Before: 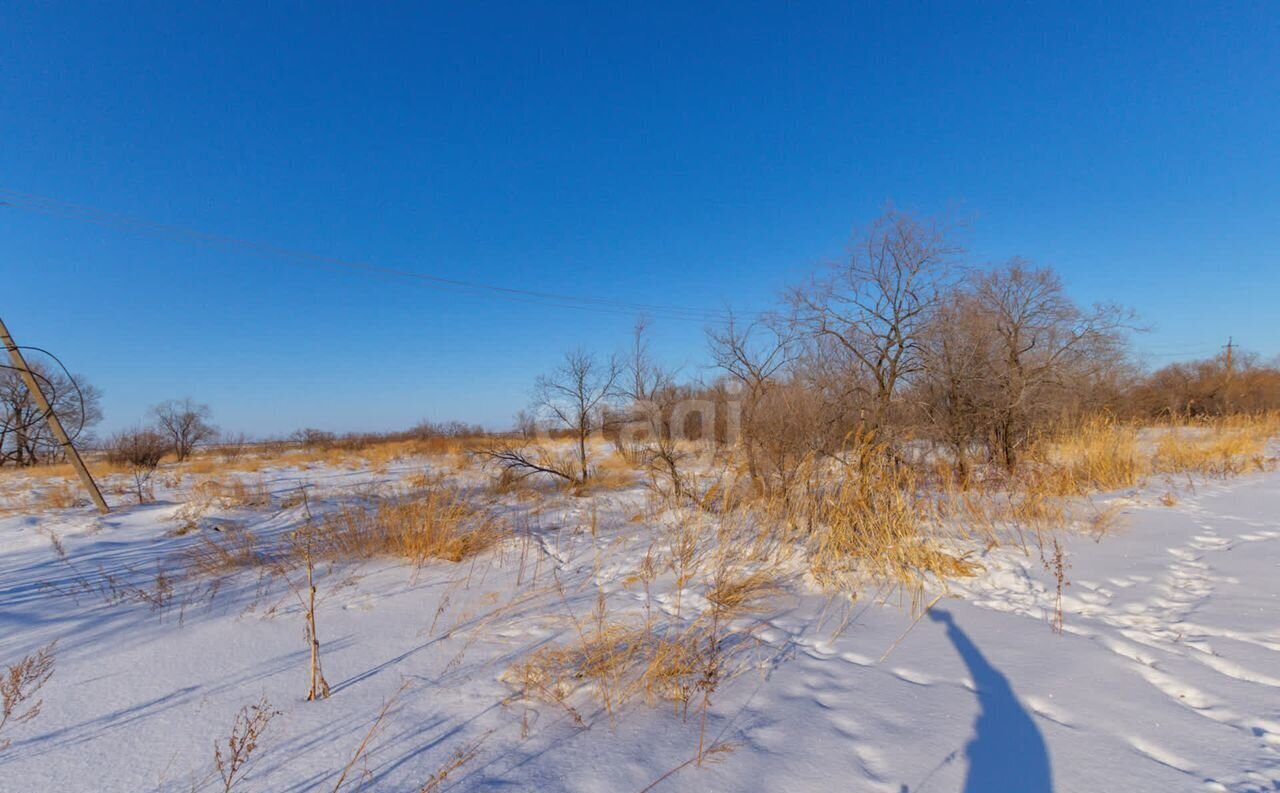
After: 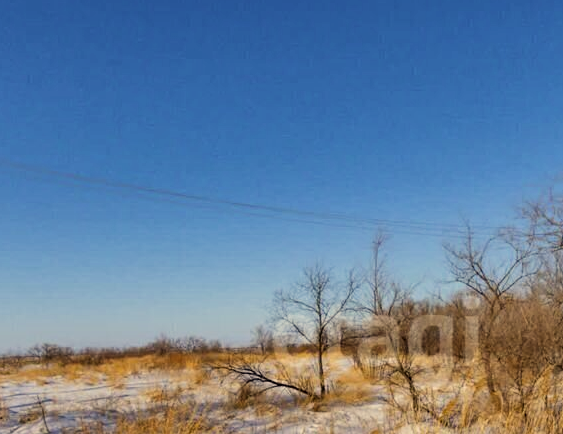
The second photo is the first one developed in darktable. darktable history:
color correction: highlights a* 1.36, highlights b* 17.64
filmic rgb: black relative exposure -5.03 EV, white relative exposure 3.5 EV, hardness 3.17, contrast 1.408, highlights saturation mix -28.62%, contrast in shadows safe
local contrast: highlights 107%, shadows 101%, detail 120%, midtone range 0.2
crop: left 20.53%, top 10.795%, right 35.47%, bottom 34.466%
